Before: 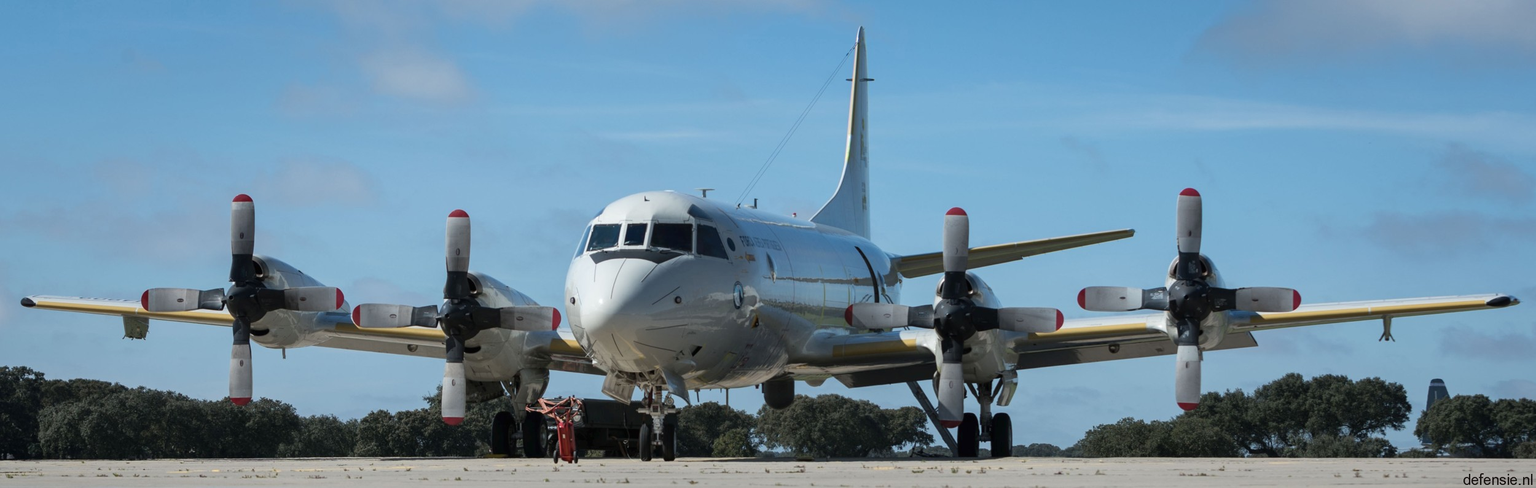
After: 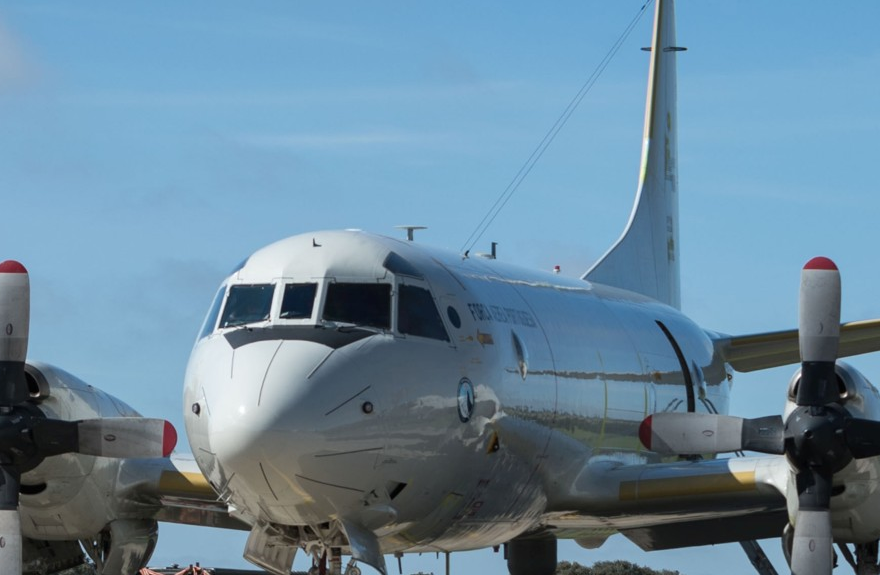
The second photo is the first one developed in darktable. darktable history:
crop and rotate: left 29.476%, top 10.214%, right 35.32%, bottom 17.333%
